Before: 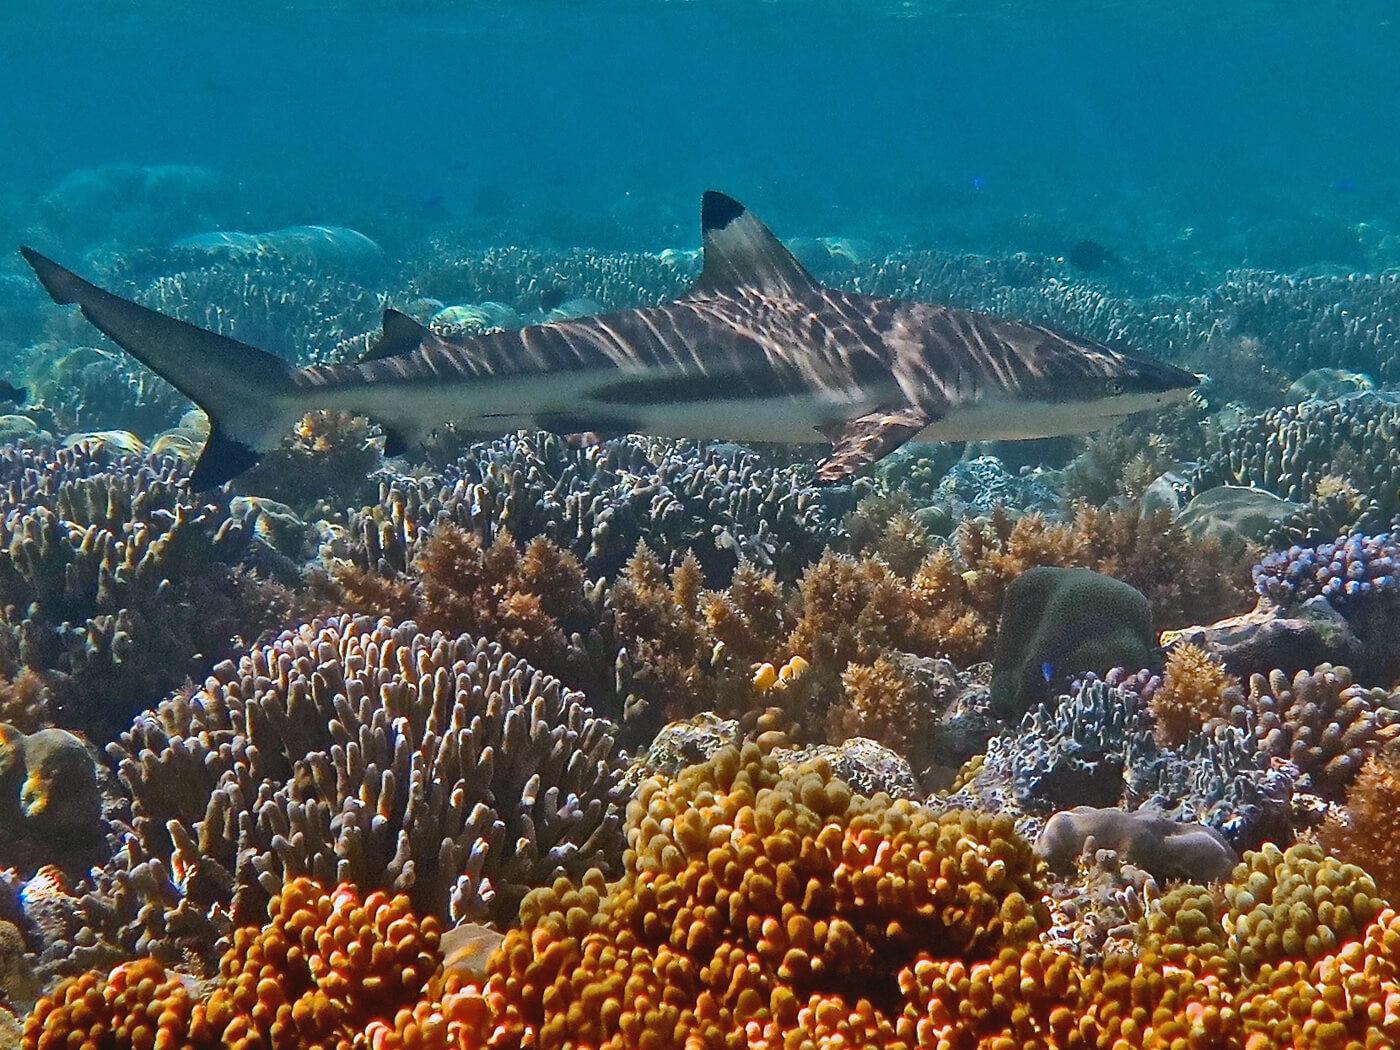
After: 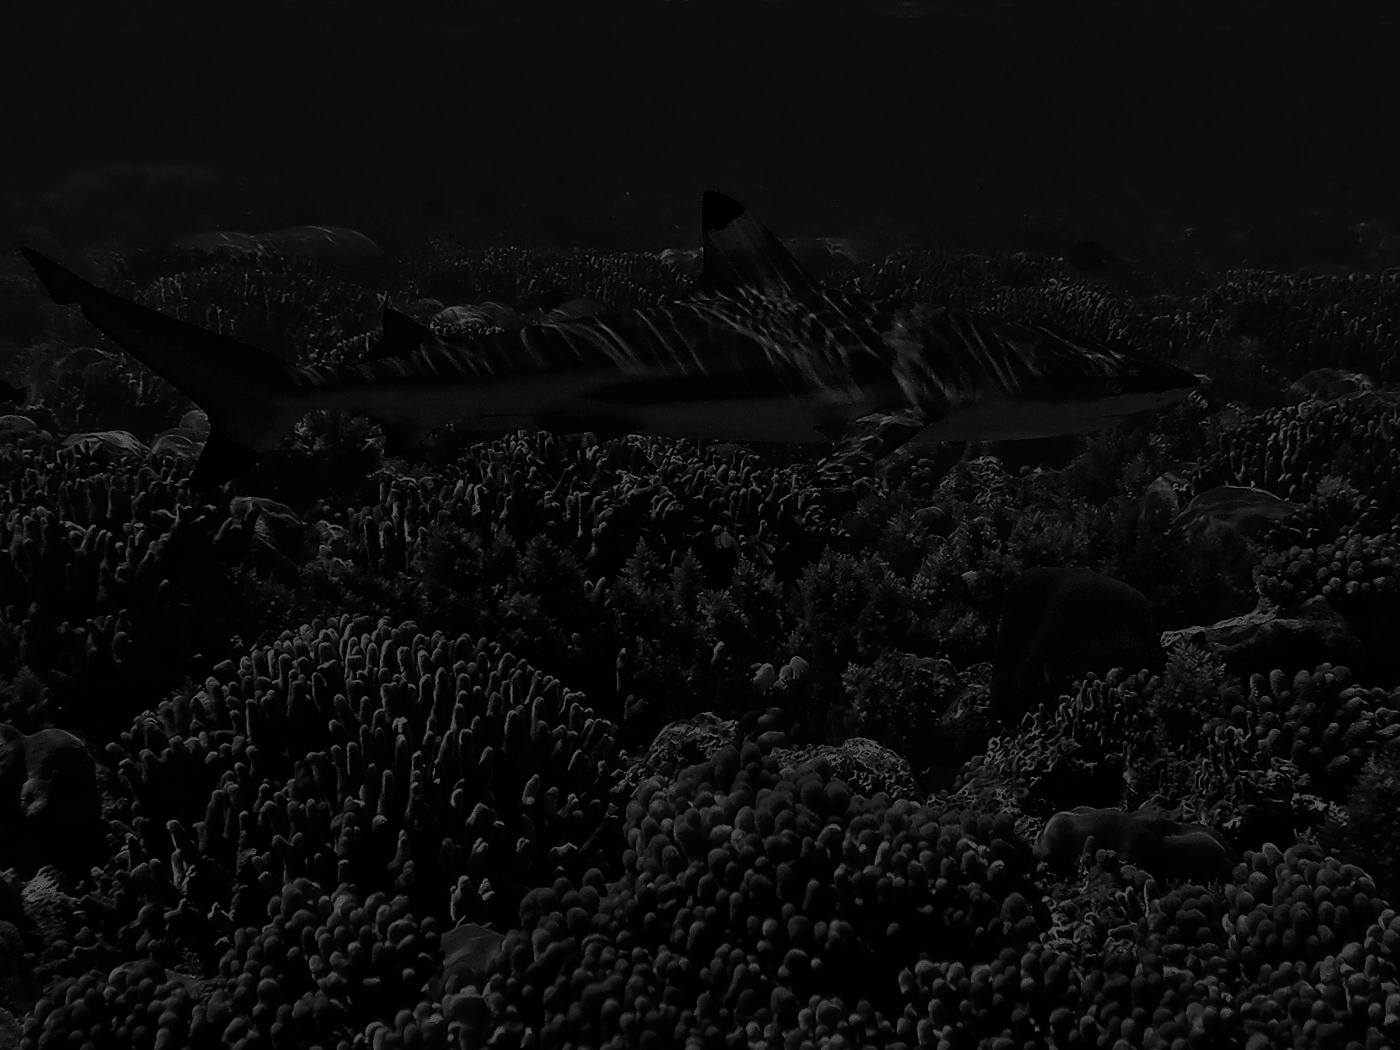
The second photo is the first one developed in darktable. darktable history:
contrast brightness saturation: contrast 0.02, brightness -1, saturation -1
exposure: black level correction -0.036, exposure -0.497 EV
